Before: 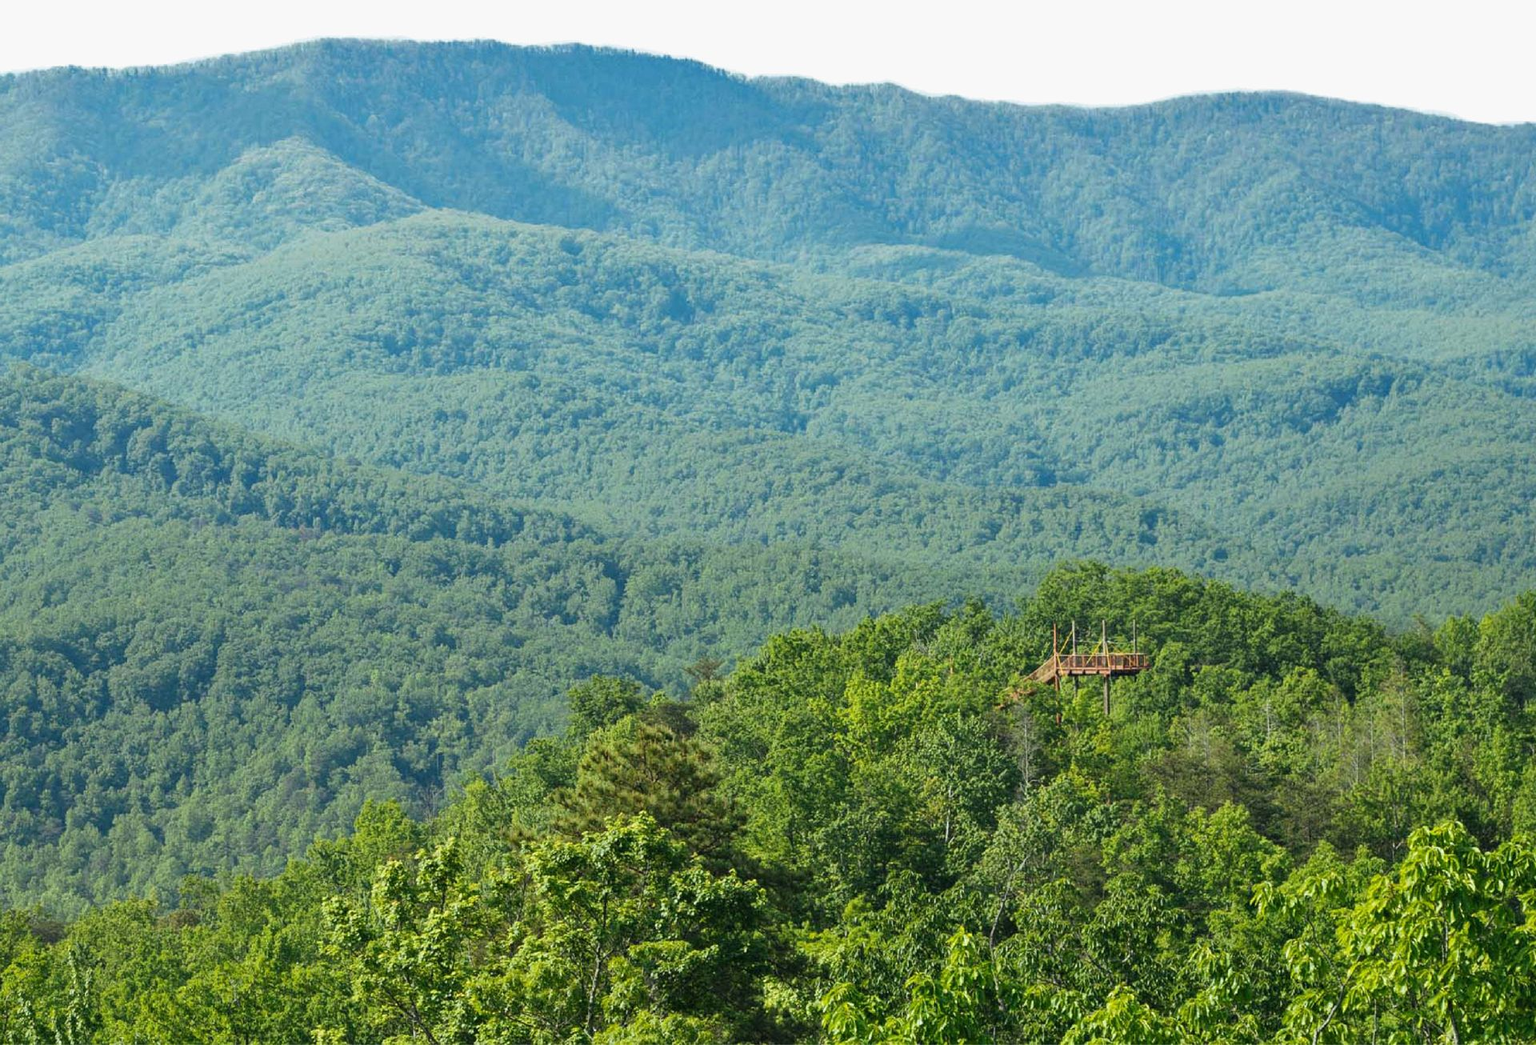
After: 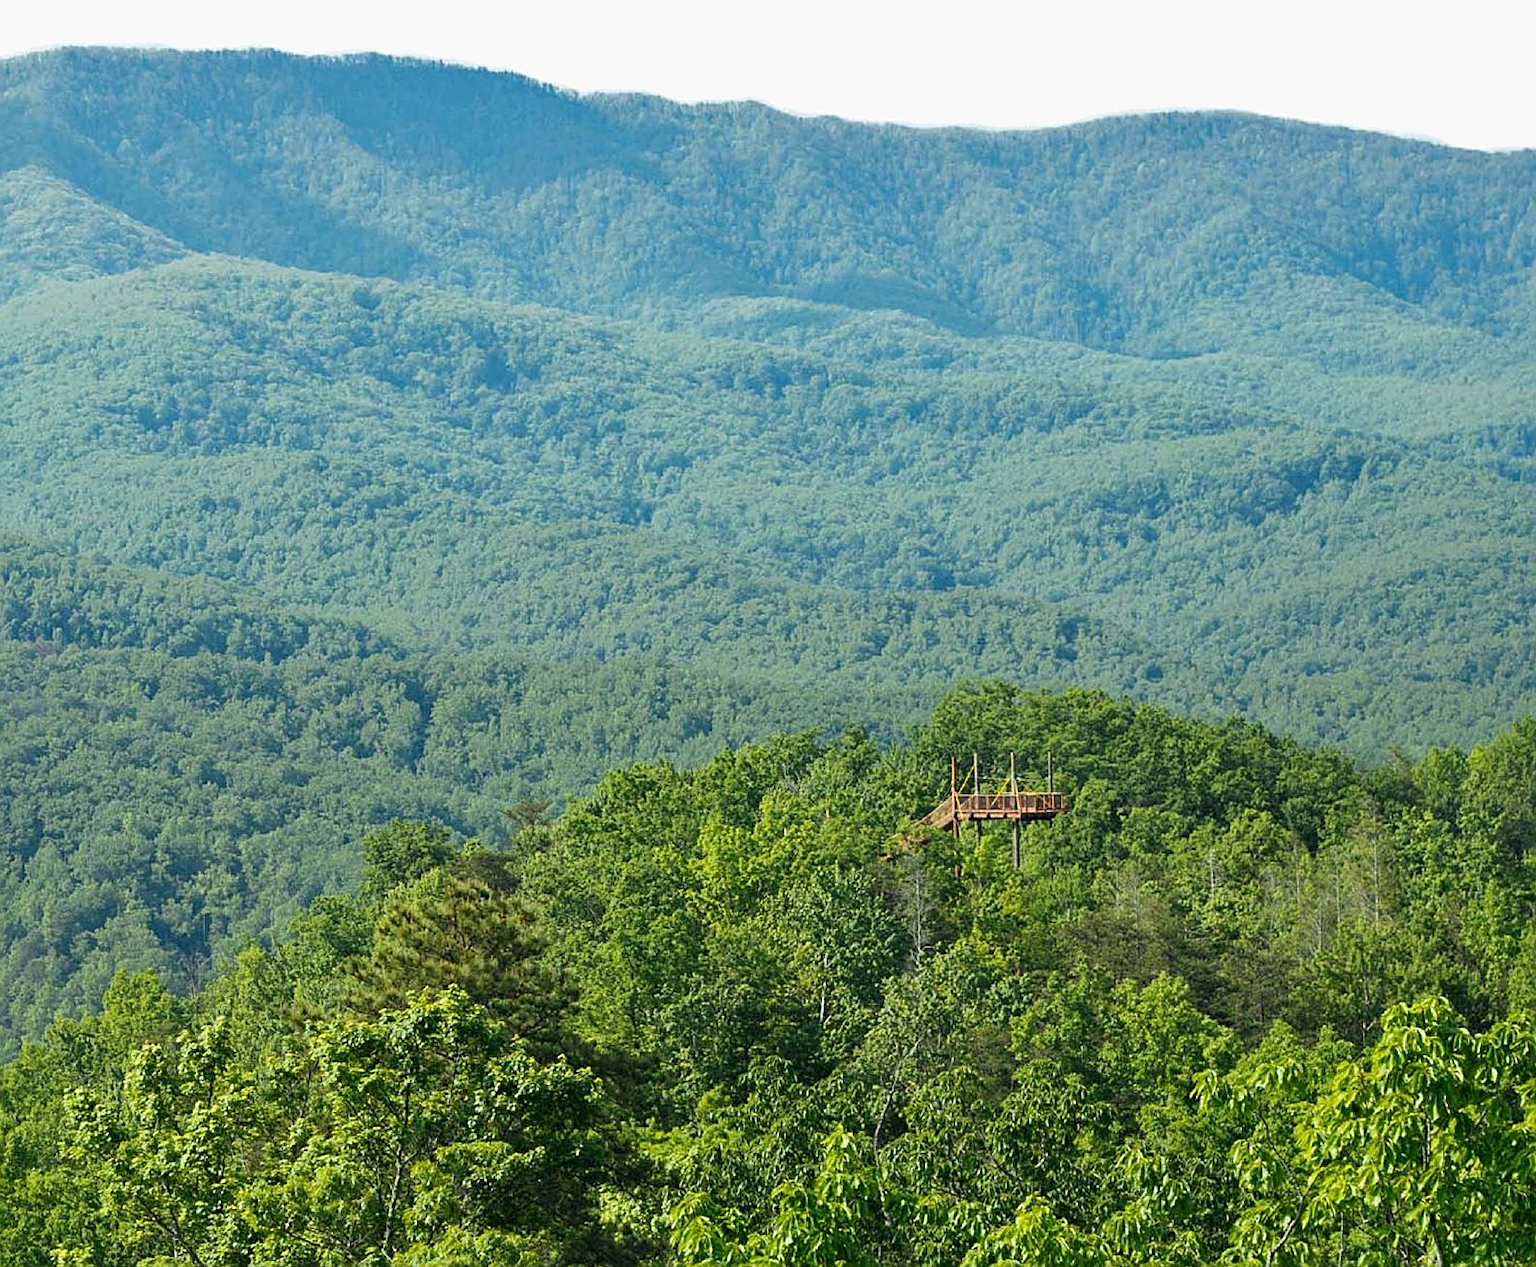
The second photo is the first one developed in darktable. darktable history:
crop: left 17.567%, bottom 0.02%
exposure: black level correction 0.001, compensate exposure bias true, compensate highlight preservation false
sharpen: on, module defaults
